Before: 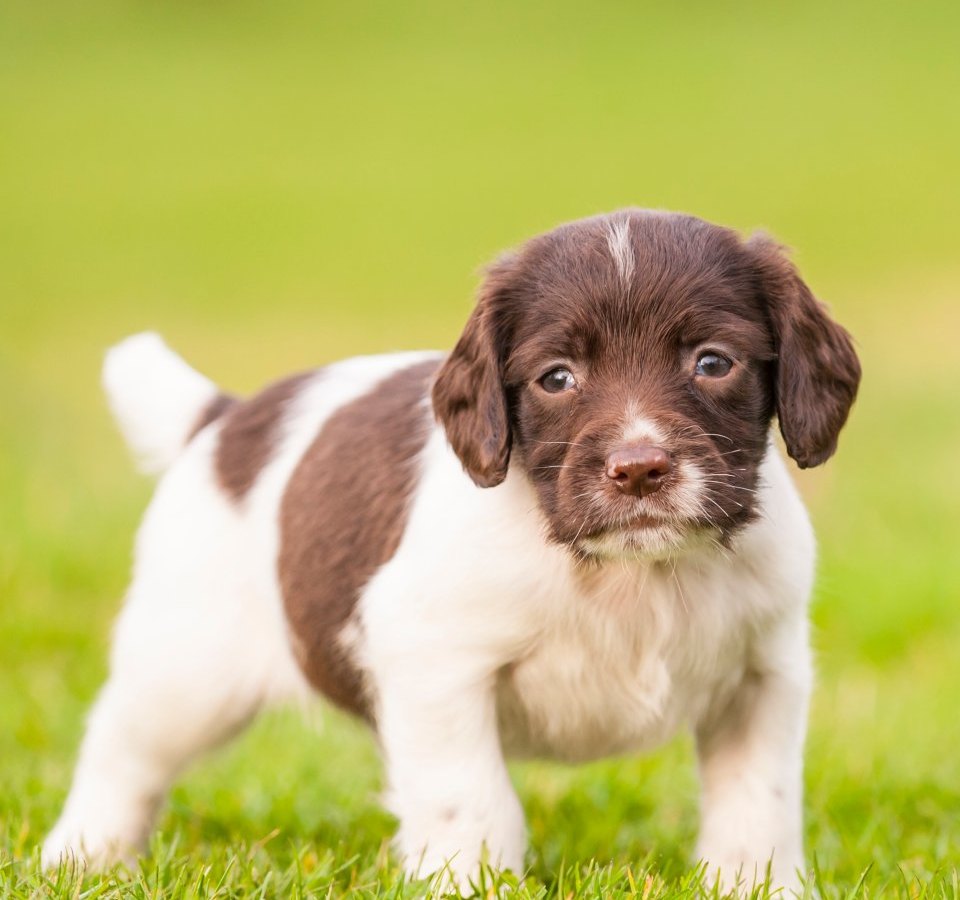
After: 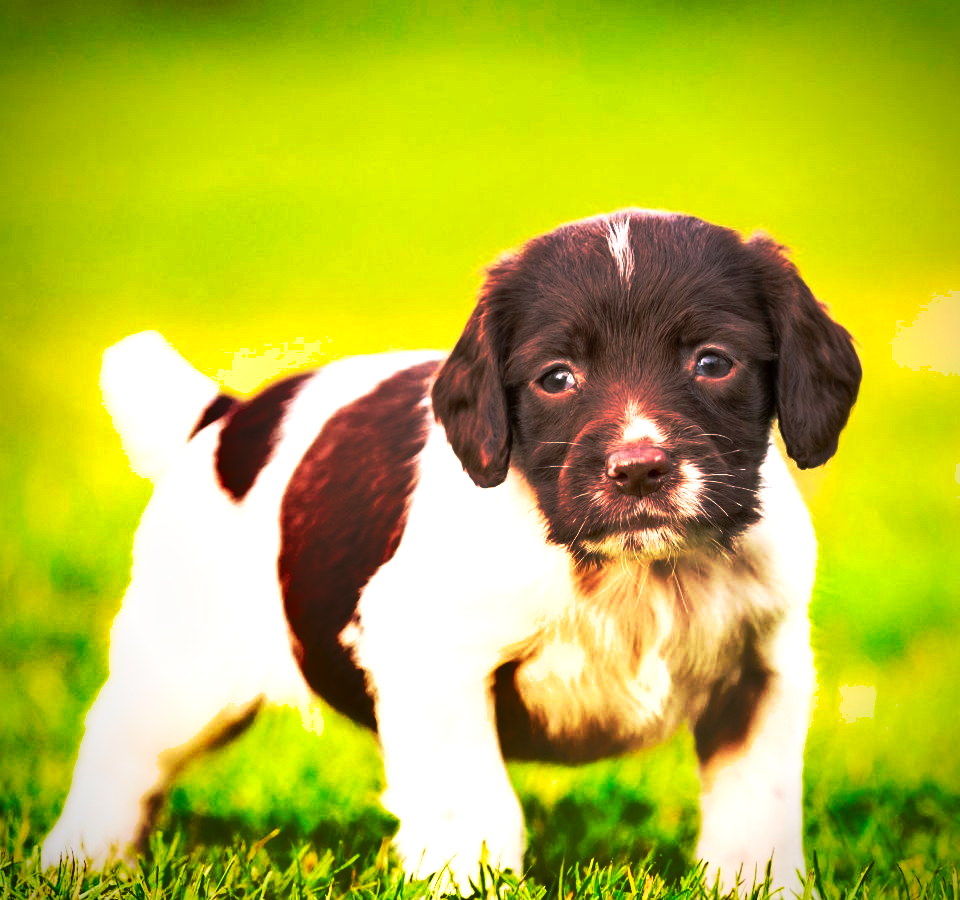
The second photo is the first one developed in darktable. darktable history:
exposure: exposure 0.701 EV, compensate exposure bias true, compensate highlight preservation false
shadows and highlights: soften with gaussian
base curve: curves: ch0 [(0, 0) (0.564, 0.291) (0.802, 0.731) (1, 1)], preserve colors none
vignetting: brightness -0.634, saturation -0.01
